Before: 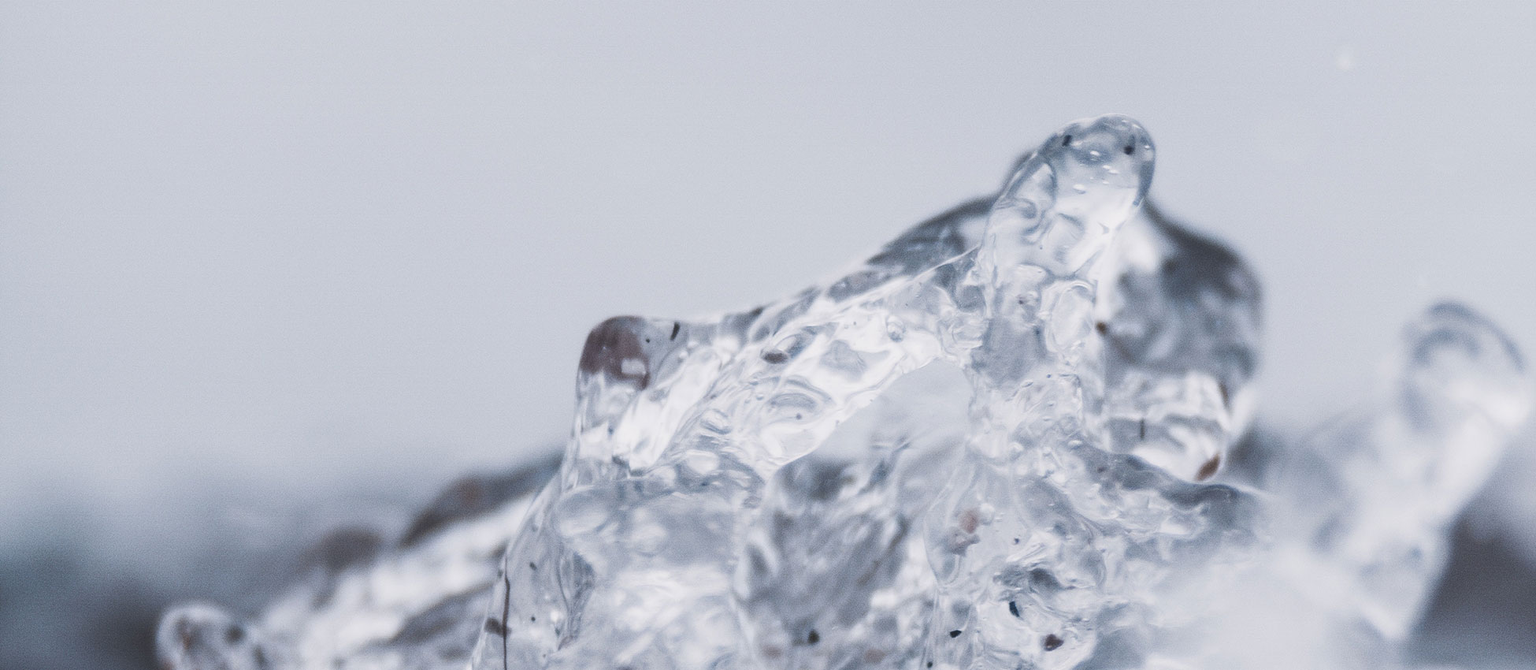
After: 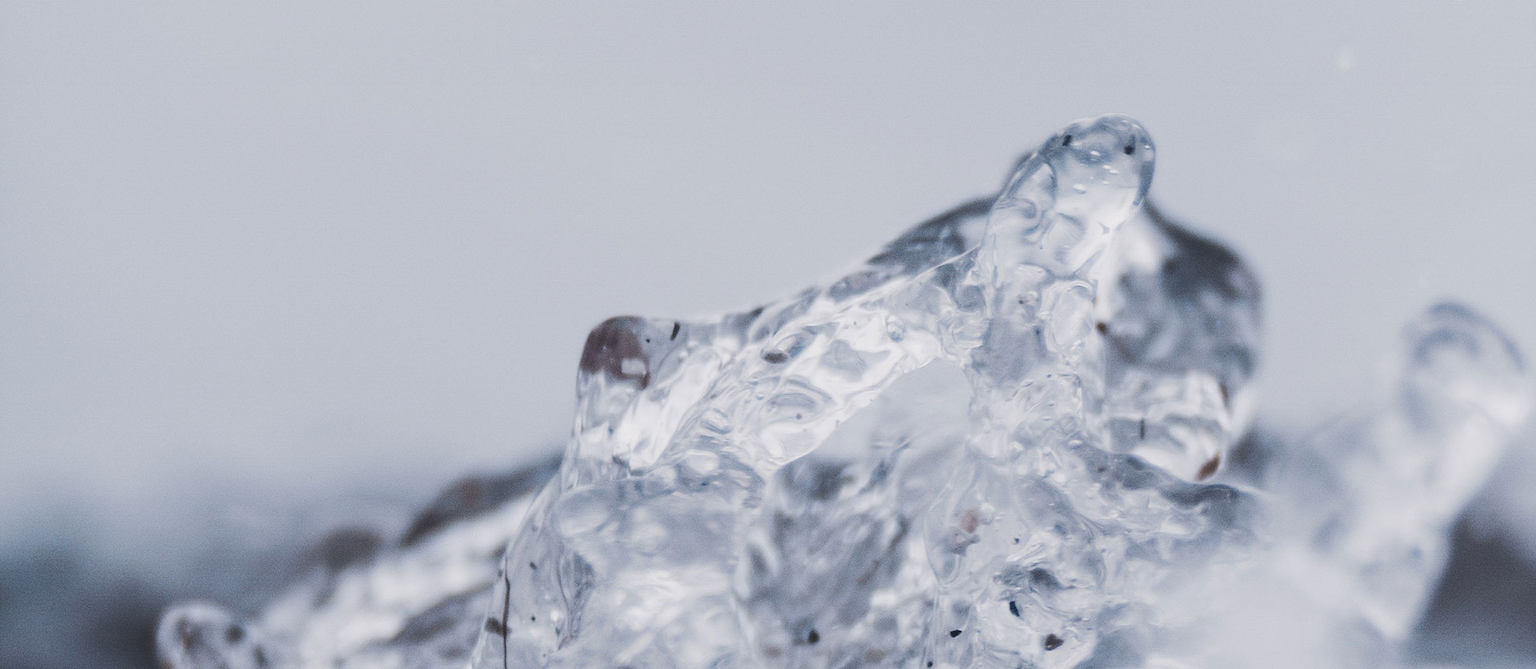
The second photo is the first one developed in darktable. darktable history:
base curve: curves: ch0 [(0, 0) (0.262, 0.32) (0.722, 0.705) (1, 1)]
contrast brightness saturation: brightness -0.095
